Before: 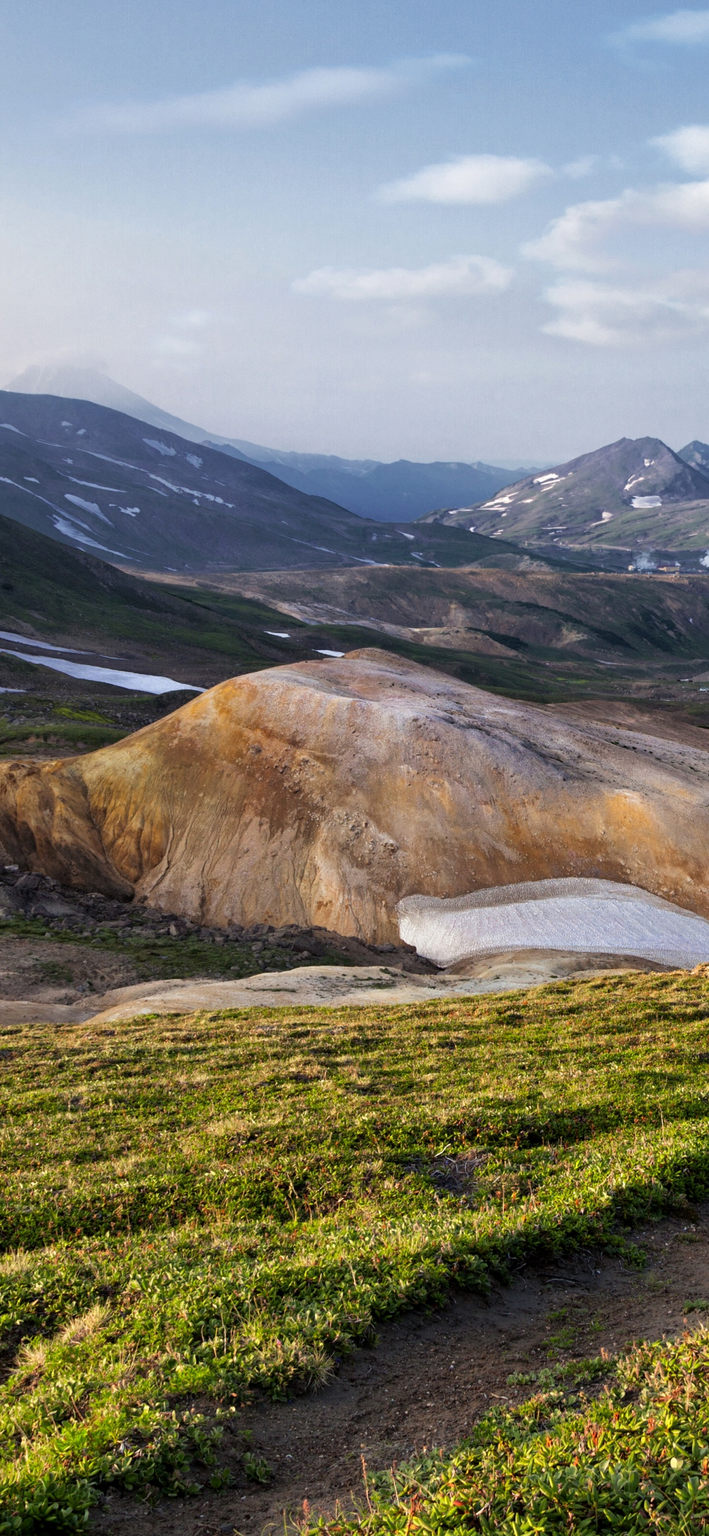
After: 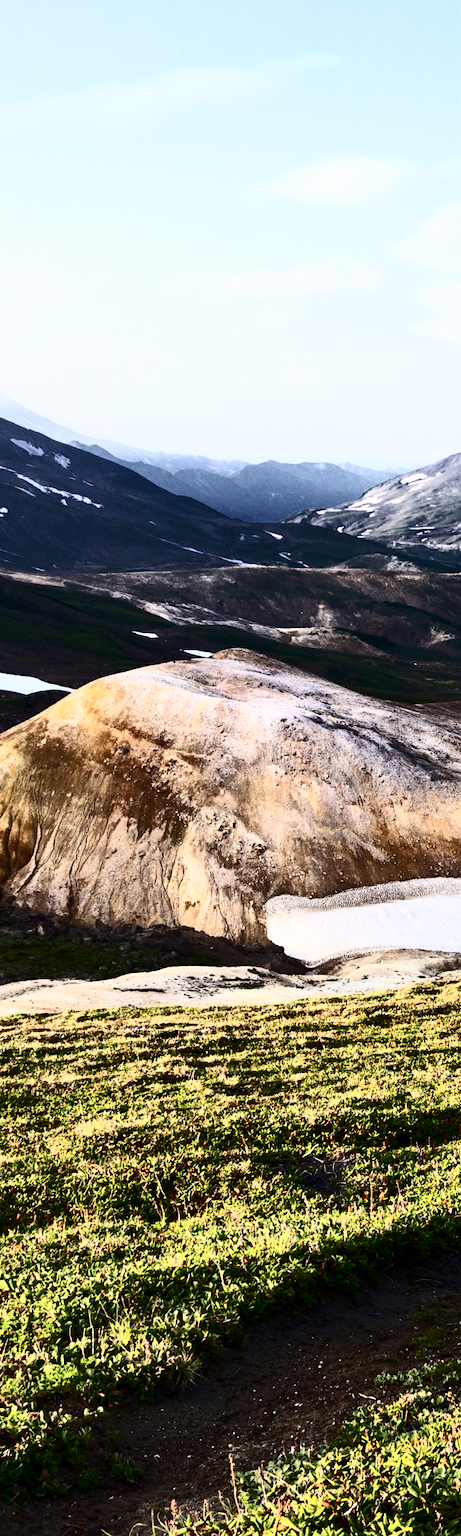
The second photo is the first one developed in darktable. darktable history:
contrast brightness saturation: contrast 0.924, brightness 0.19
crop and rotate: left 18.714%, right 16.197%
